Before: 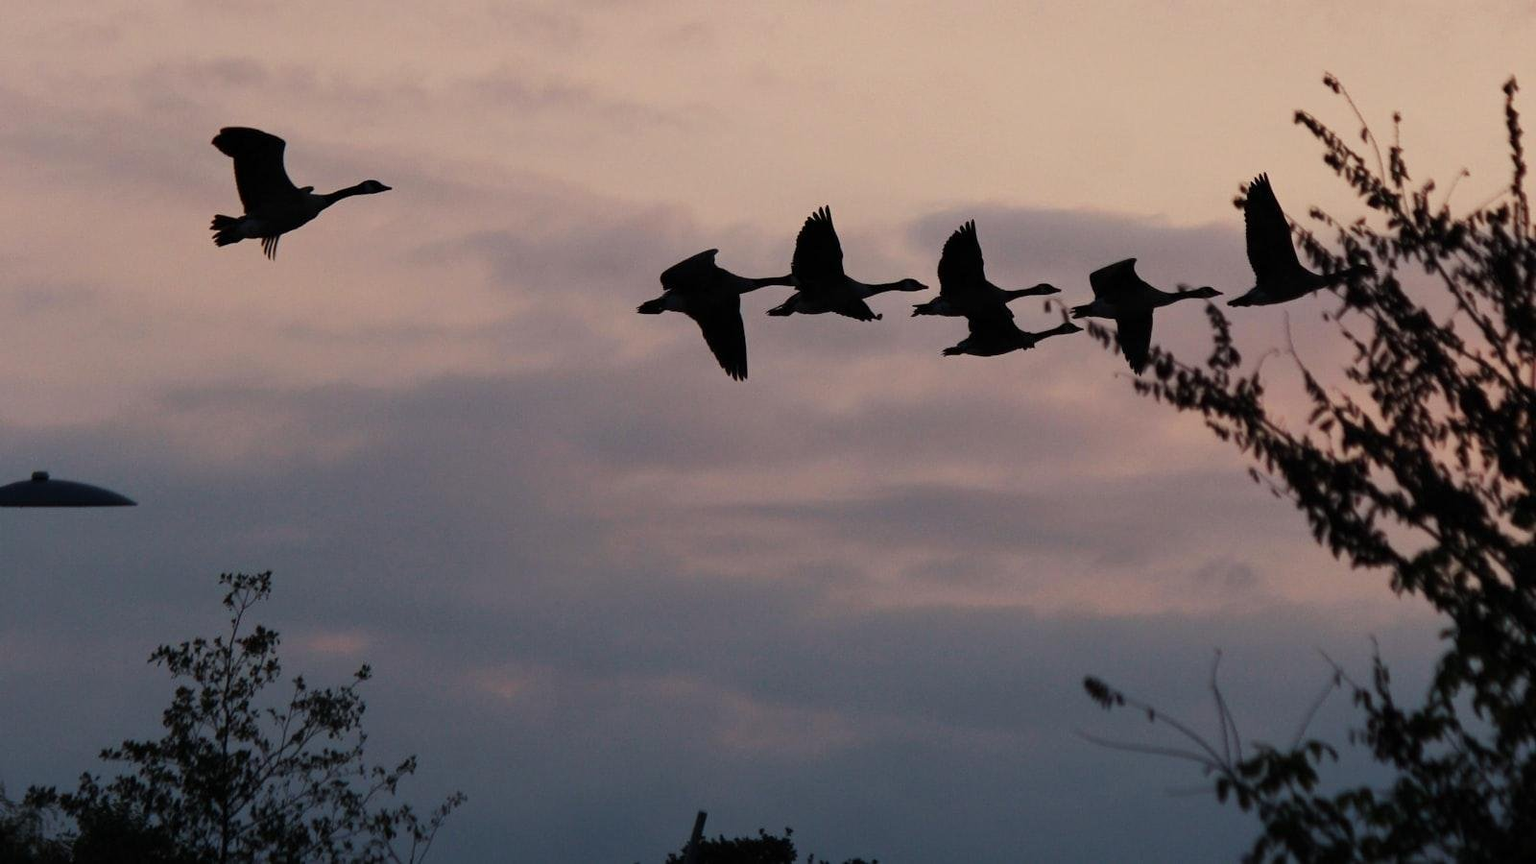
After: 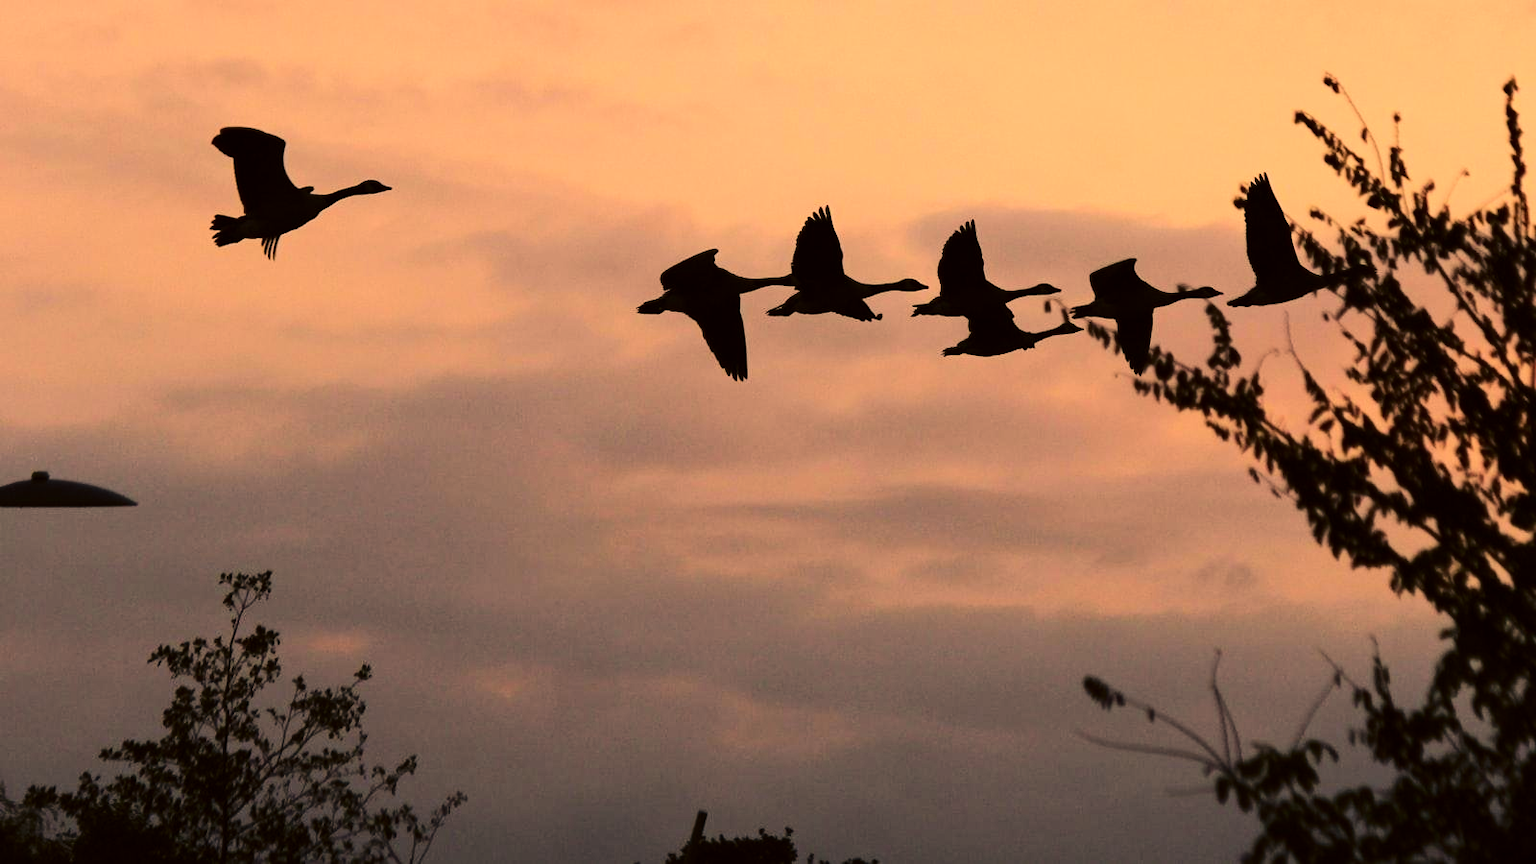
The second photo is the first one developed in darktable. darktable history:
base curve: curves: ch0 [(0, 0) (0.036, 0.025) (0.121, 0.166) (0.206, 0.329) (0.605, 0.79) (1, 1)]
color correction: highlights a* 18.53, highlights b* 35, shadows a* 1.72, shadows b* 5.92, saturation 1.01
